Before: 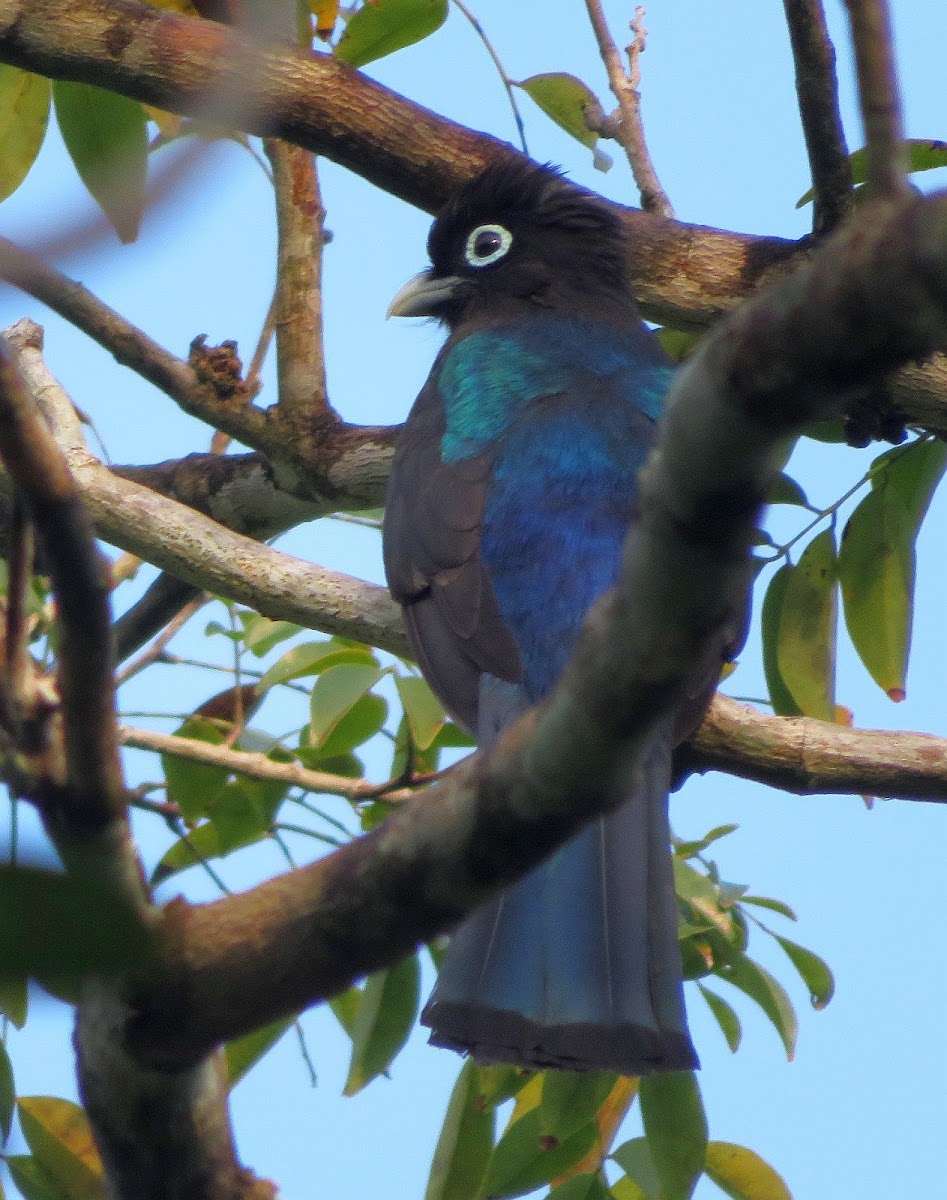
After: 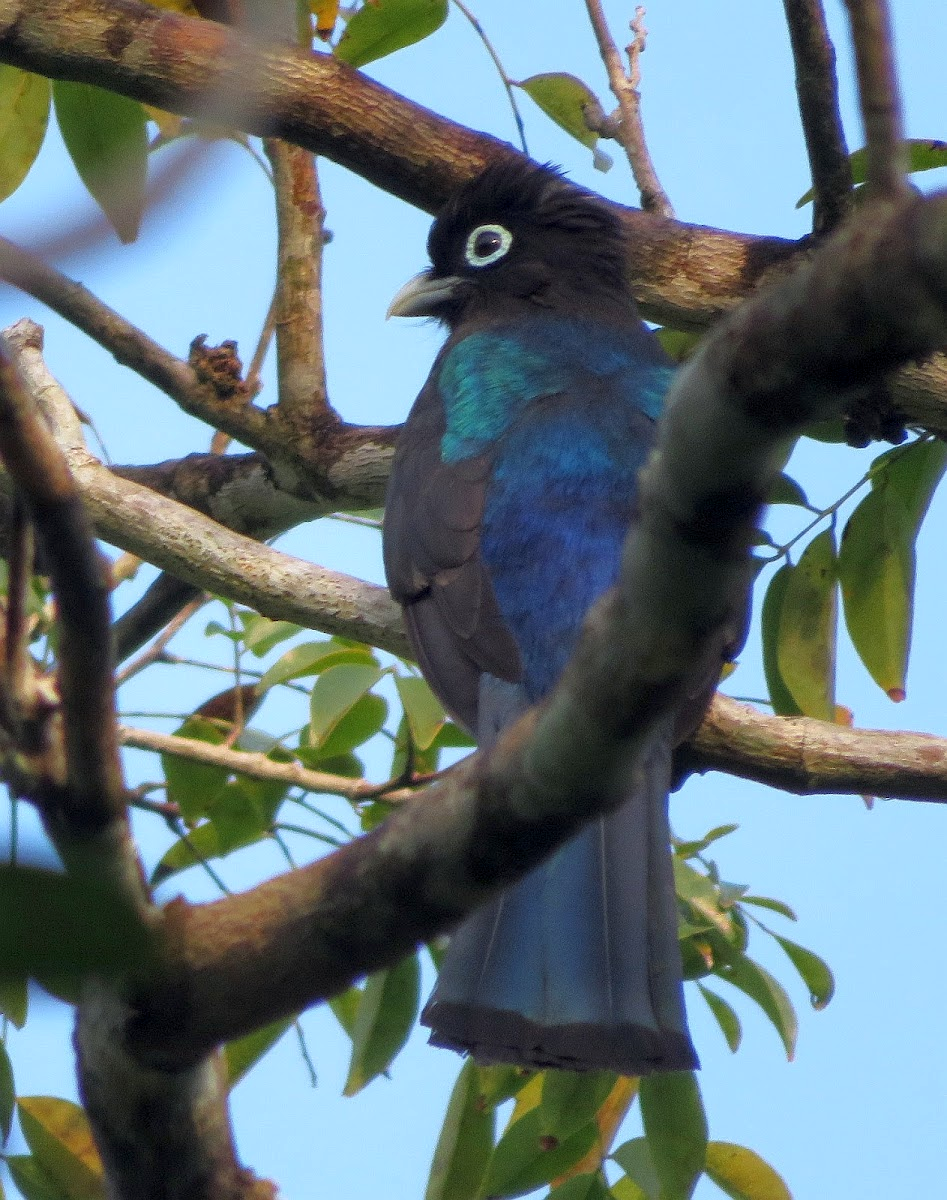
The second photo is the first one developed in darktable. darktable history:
local contrast: highlights 103%, shadows 103%, detail 119%, midtone range 0.2
